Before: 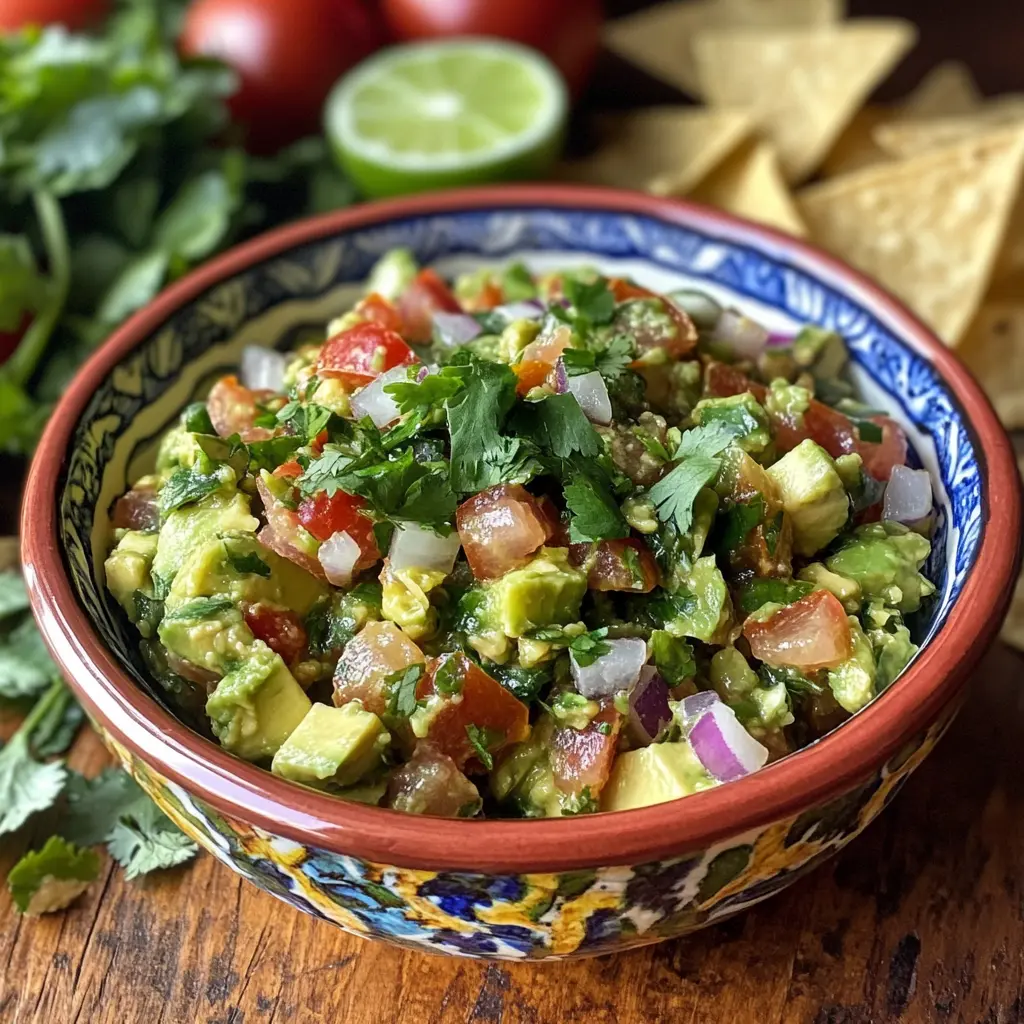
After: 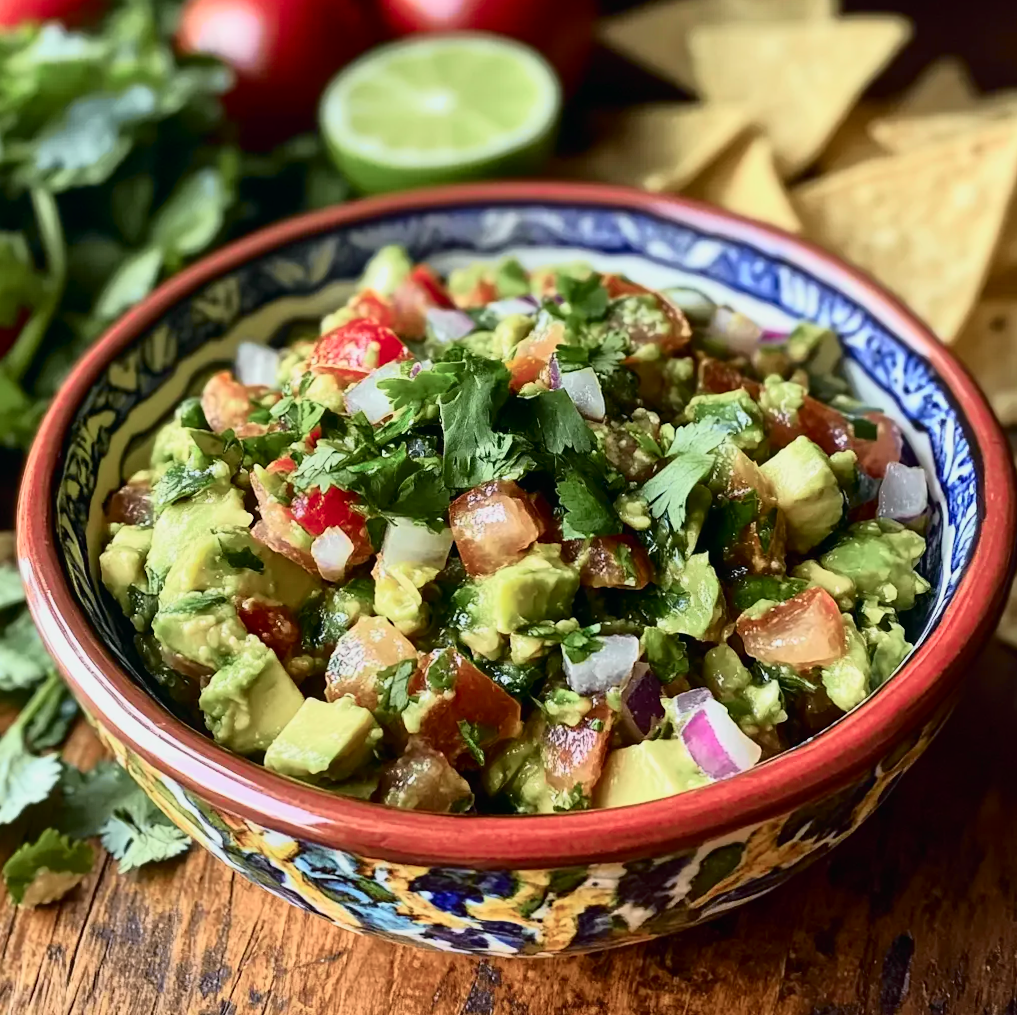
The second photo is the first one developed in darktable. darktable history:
tone curve: curves: ch0 [(0, 0.008) (0.081, 0.044) (0.177, 0.123) (0.283, 0.253) (0.416, 0.449) (0.495, 0.524) (0.661, 0.756) (0.796, 0.859) (1, 0.951)]; ch1 [(0, 0) (0.161, 0.092) (0.35, 0.33) (0.392, 0.392) (0.427, 0.426) (0.479, 0.472) (0.505, 0.5) (0.521, 0.524) (0.567, 0.564) (0.583, 0.588) (0.625, 0.627) (0.678, 0.733) (1, 1)]; ch2 [(0, 0) (0.346, 0.362) (0.404, 0.427) (0.502, 0.499) (0.531, 0.523) (0.544, 0.561) (0.58, 0.59) (0.629, 0.642) (0.717, 0.678) (1, 1)], color space Lab, independent channels, preserve colors none
rotate and perspective: rotation 0.192°, lens shift (horizontal) -0.015, crop left 0.005, crop right 0.996, crop top 0.006, crop bottom 0.99
